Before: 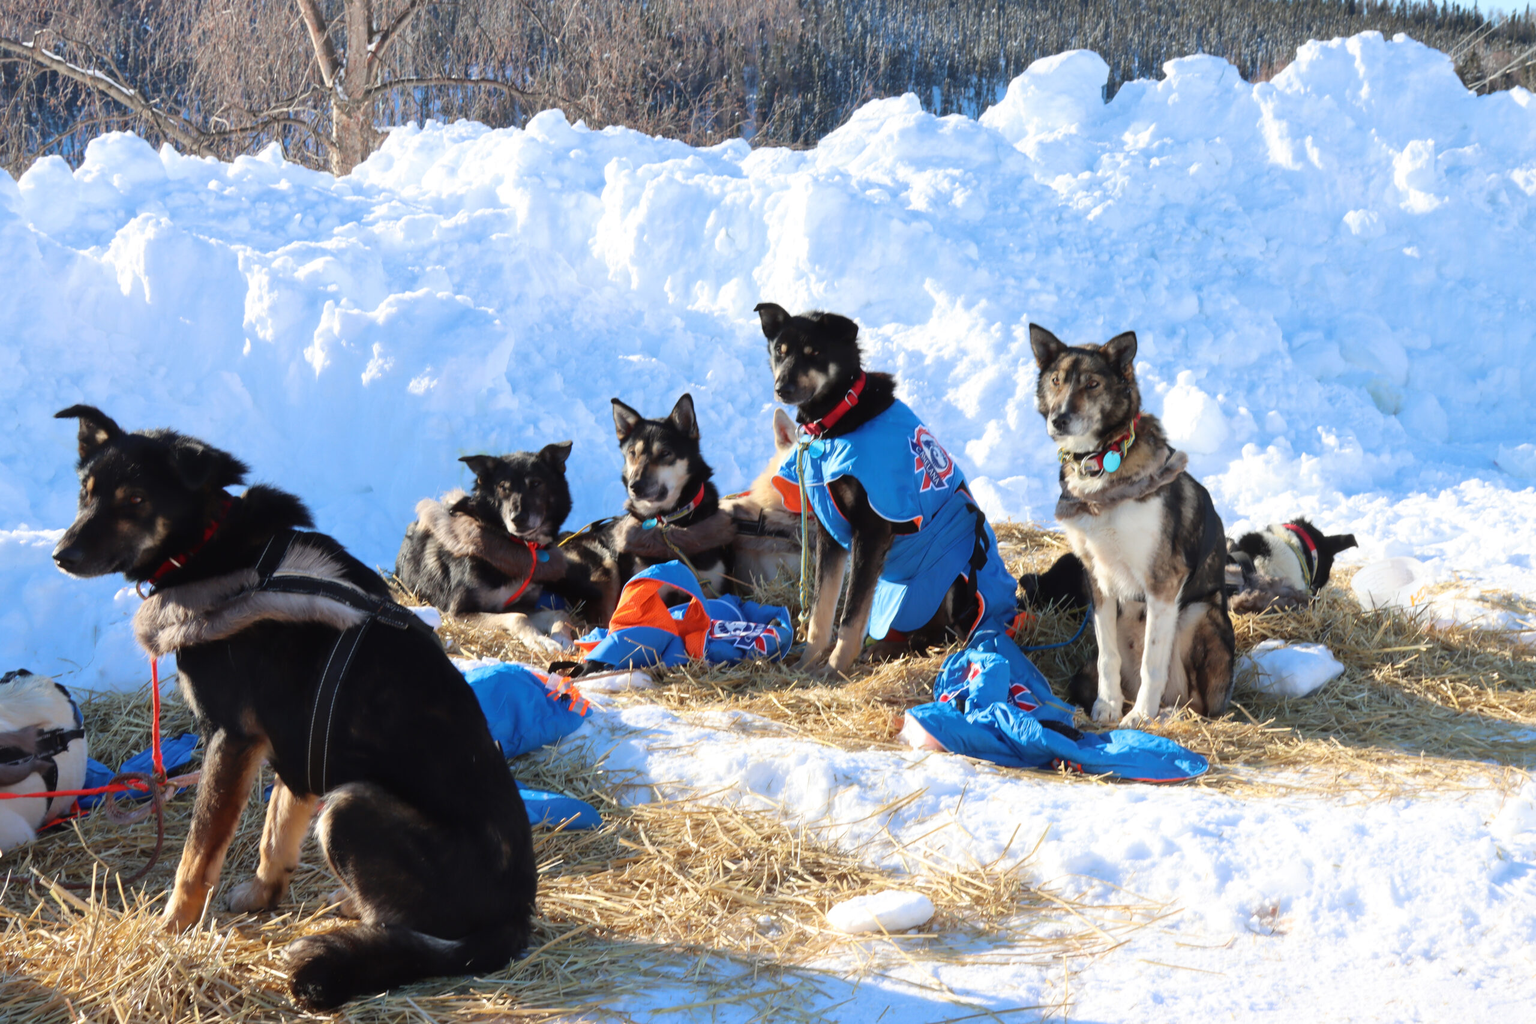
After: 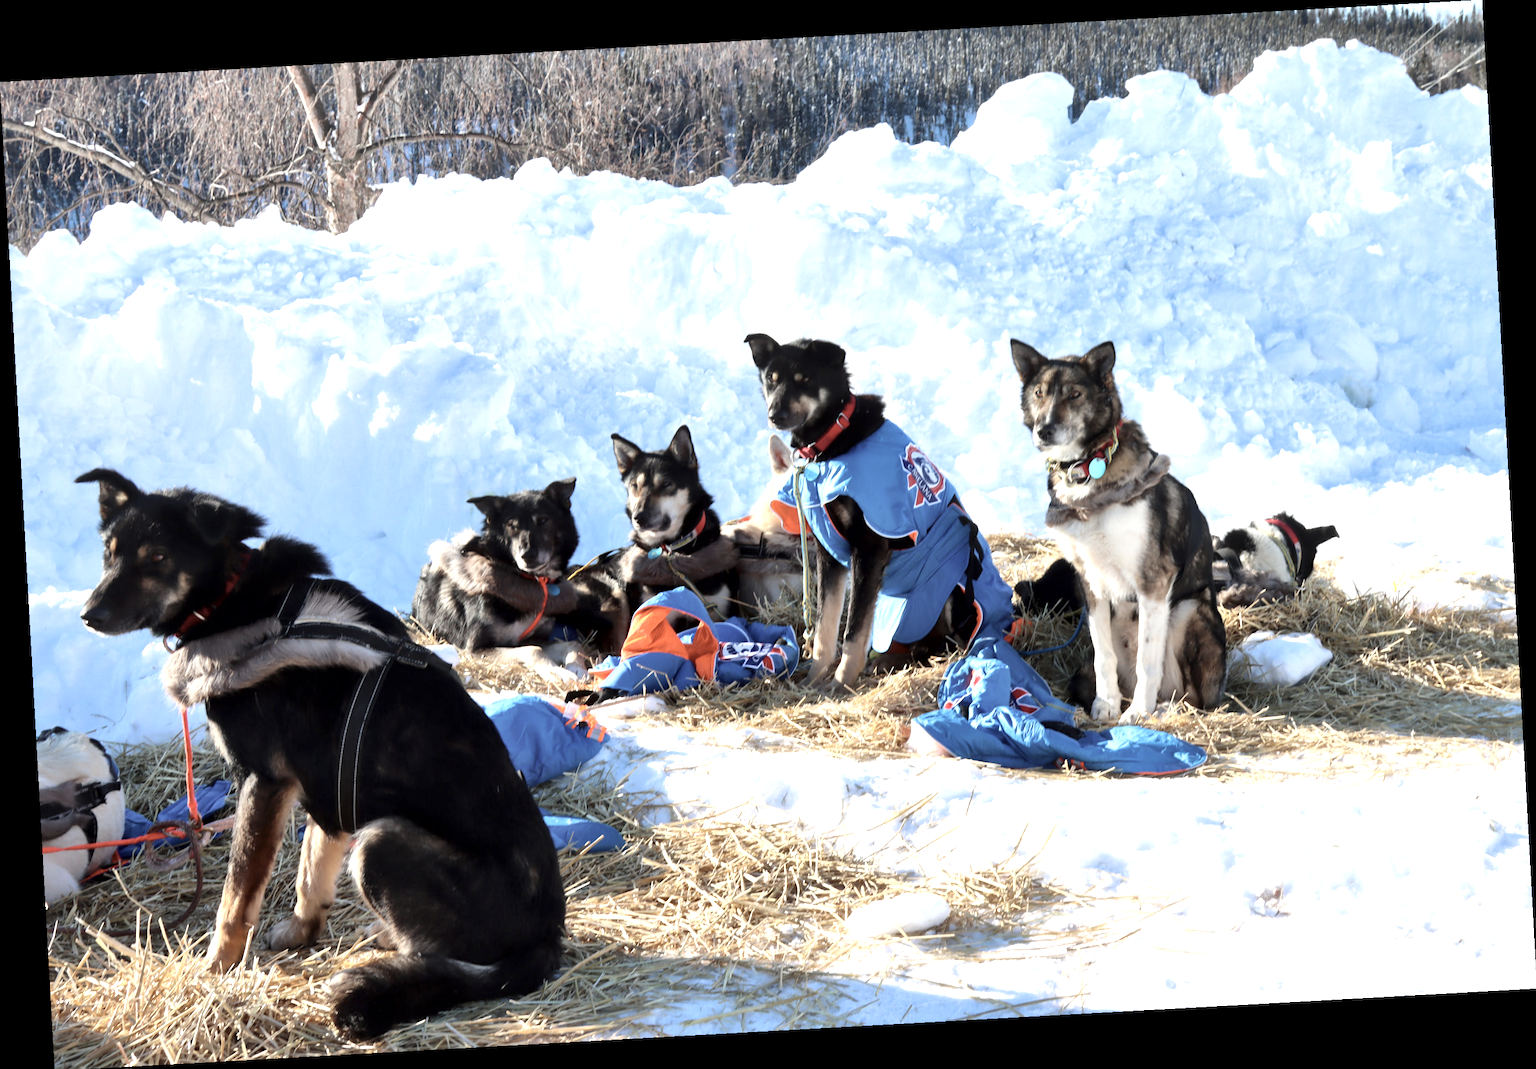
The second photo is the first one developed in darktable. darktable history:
local contrast: mode bilateral grid, contrast 100, coarseness 100, detail 165%, midtone range 0.2
rotate and perspective: rotation -3.18°, automatic cropping off
contrast brightness saturation: contrast 0.1, saturation -0.3
exposure: exposure 0.496 EV, compensate highlight preservation false
